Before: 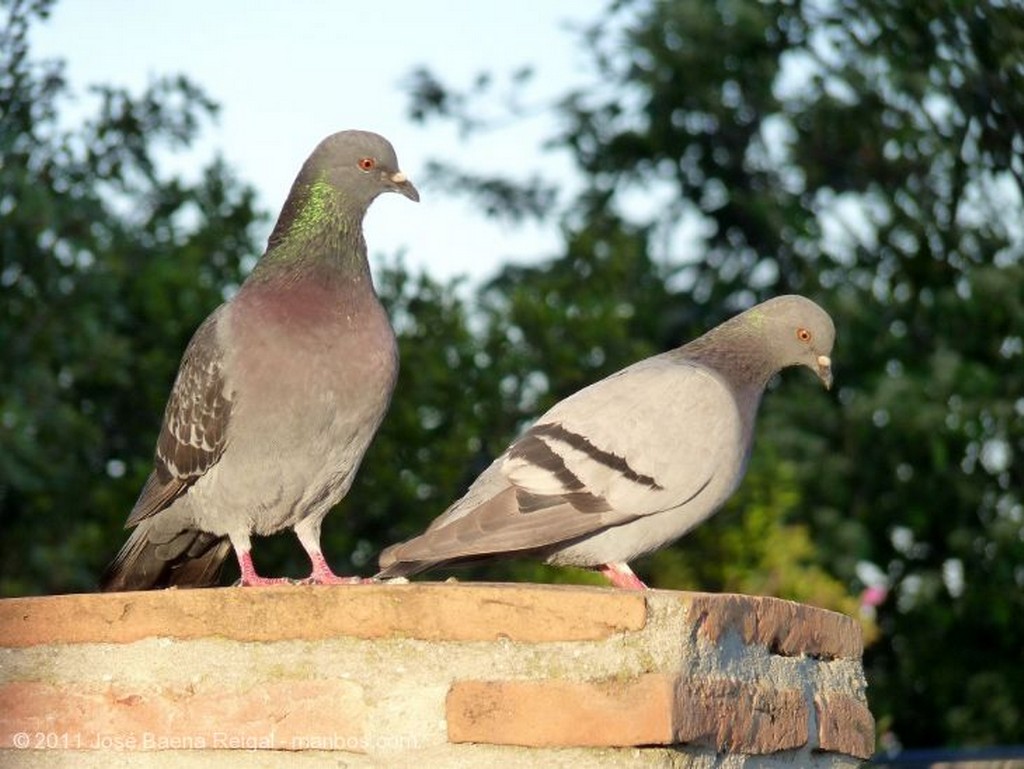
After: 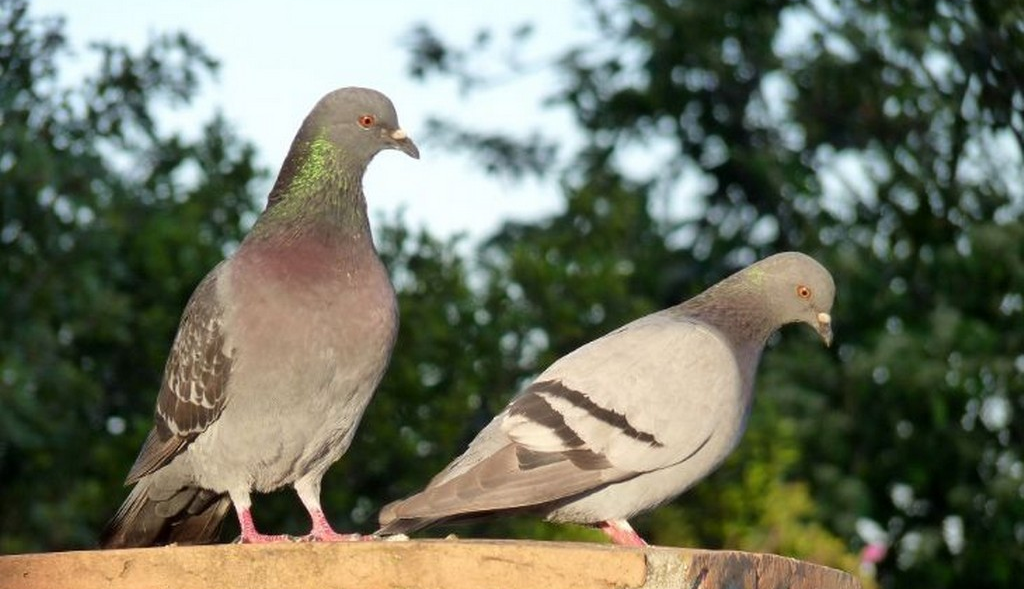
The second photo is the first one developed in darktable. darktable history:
crop: top 5.603%, bottom 17.713%
